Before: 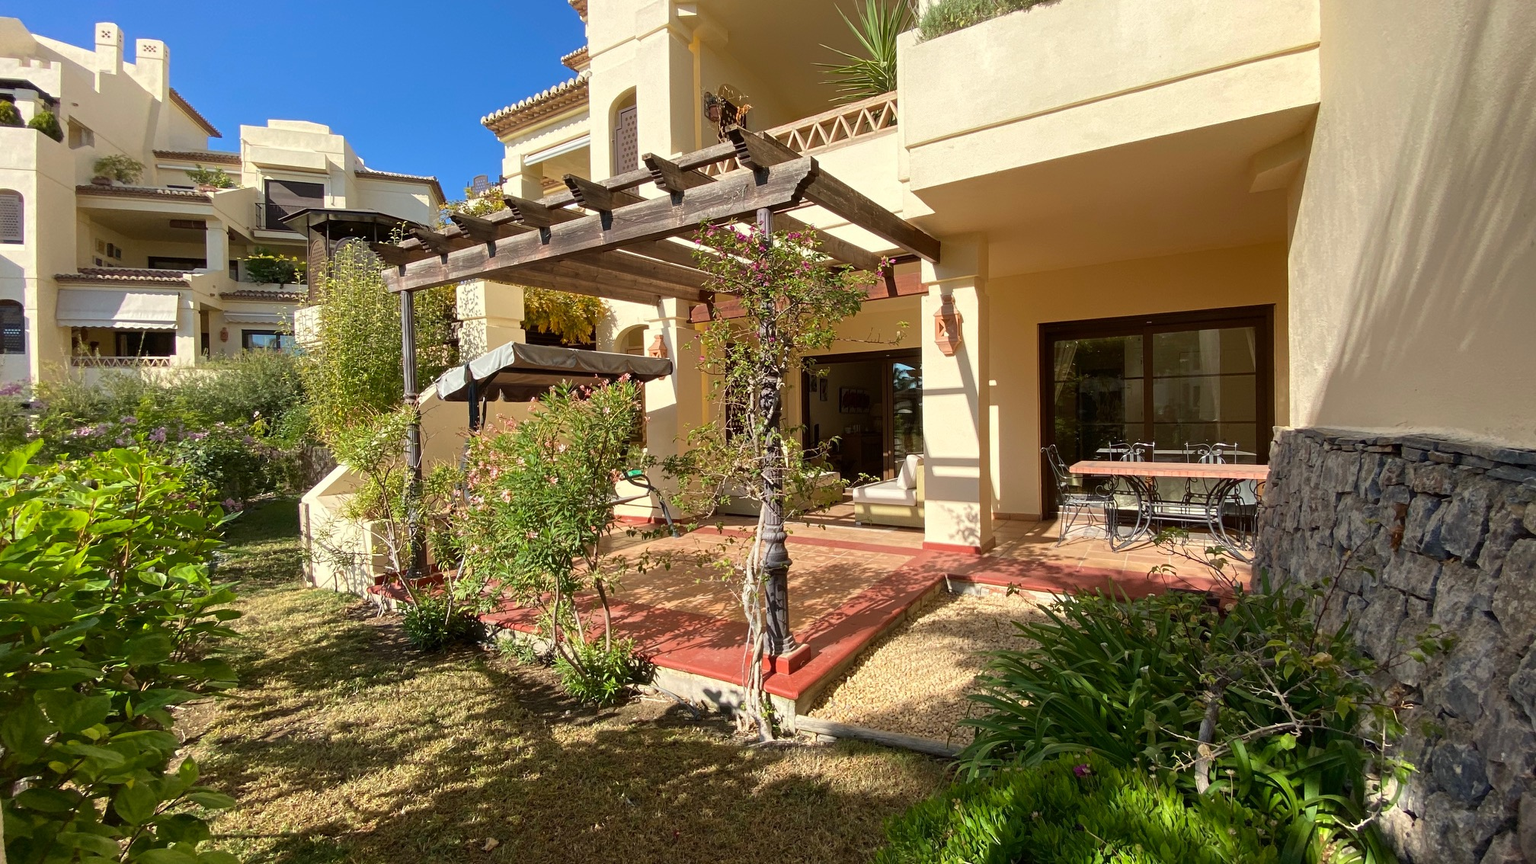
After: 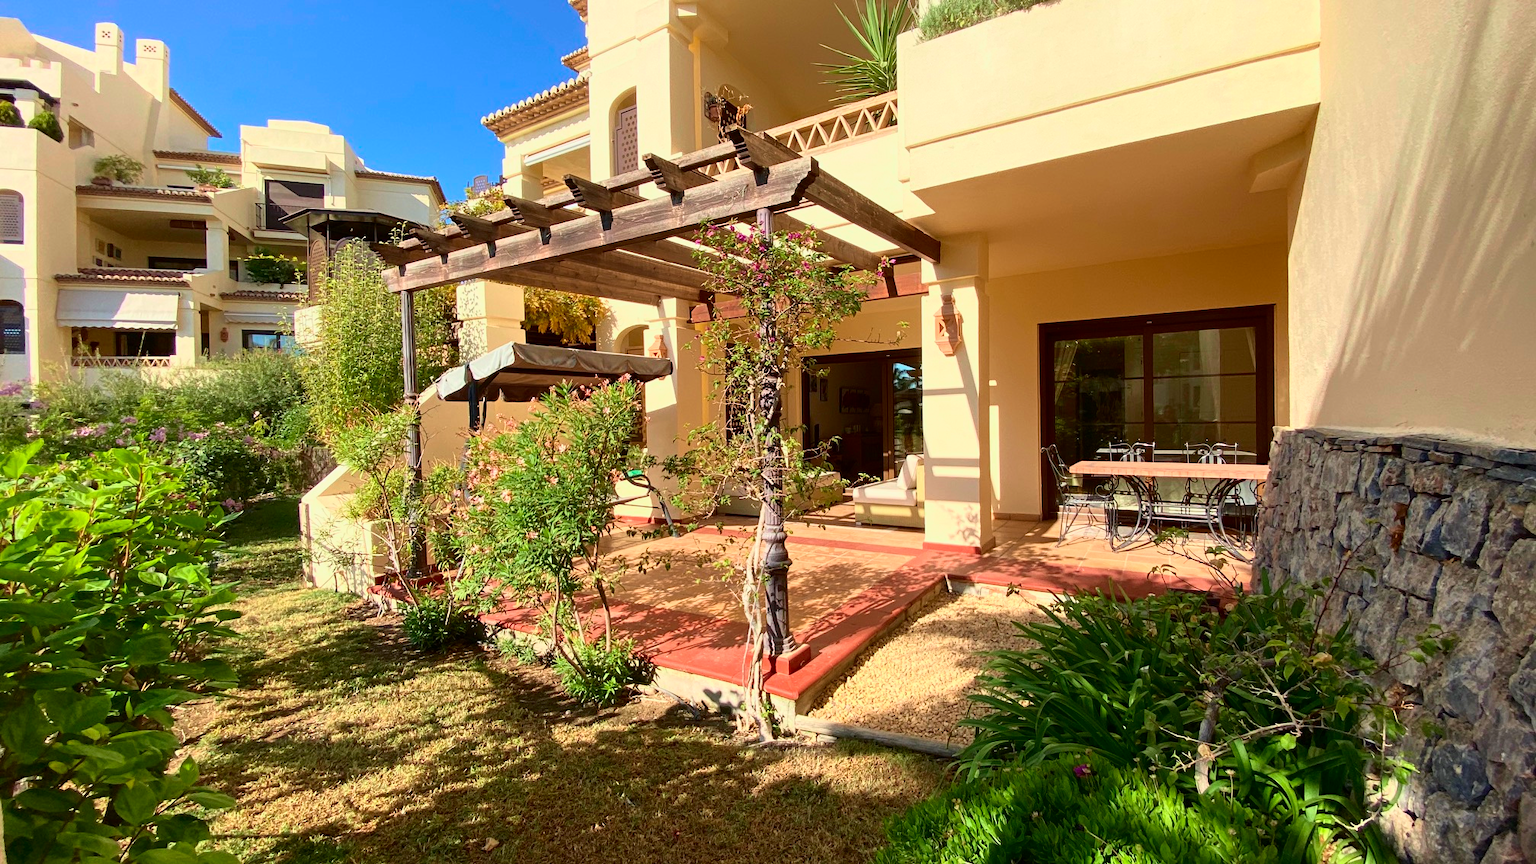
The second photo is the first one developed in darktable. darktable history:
tone curve: curves: ch0 [(0, 0) (0.091, 0.075) (0.409, 0.457) (0.733, 0.82) (0.844, 0.908) (0.909, 0.942) (1, 0.973)]; ch1 [(0, 0) (0.437, 0.404) (0.5, 0.5) (0.529, 0.556) (0.58, 0.606) (0.616, 0.654) (1, 1)]; ch2 [(0, 0) (0.442, 0.415) (0.5, 0.5) (0.535, 0.557) (0.585, 0.62) (1, 1)], color space Lab, independent channels, preserve colors none
exposure: compensate exposure bias true, compensate highlight preservation false
